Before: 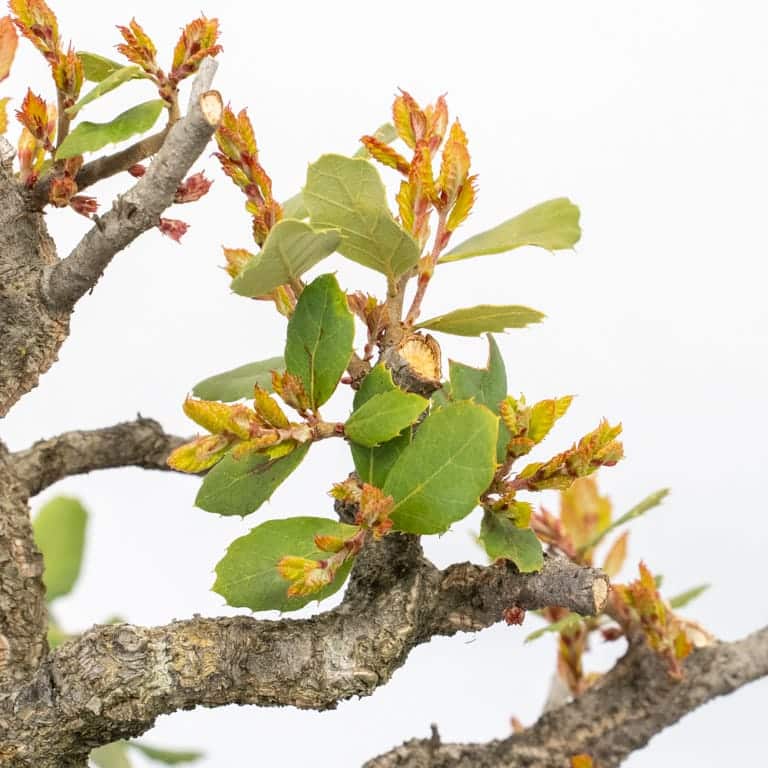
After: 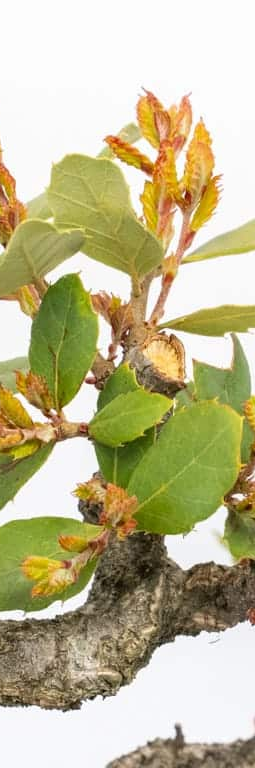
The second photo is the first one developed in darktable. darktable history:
crop: left 33.36%, right 33.36%
white balance: emerald 1
